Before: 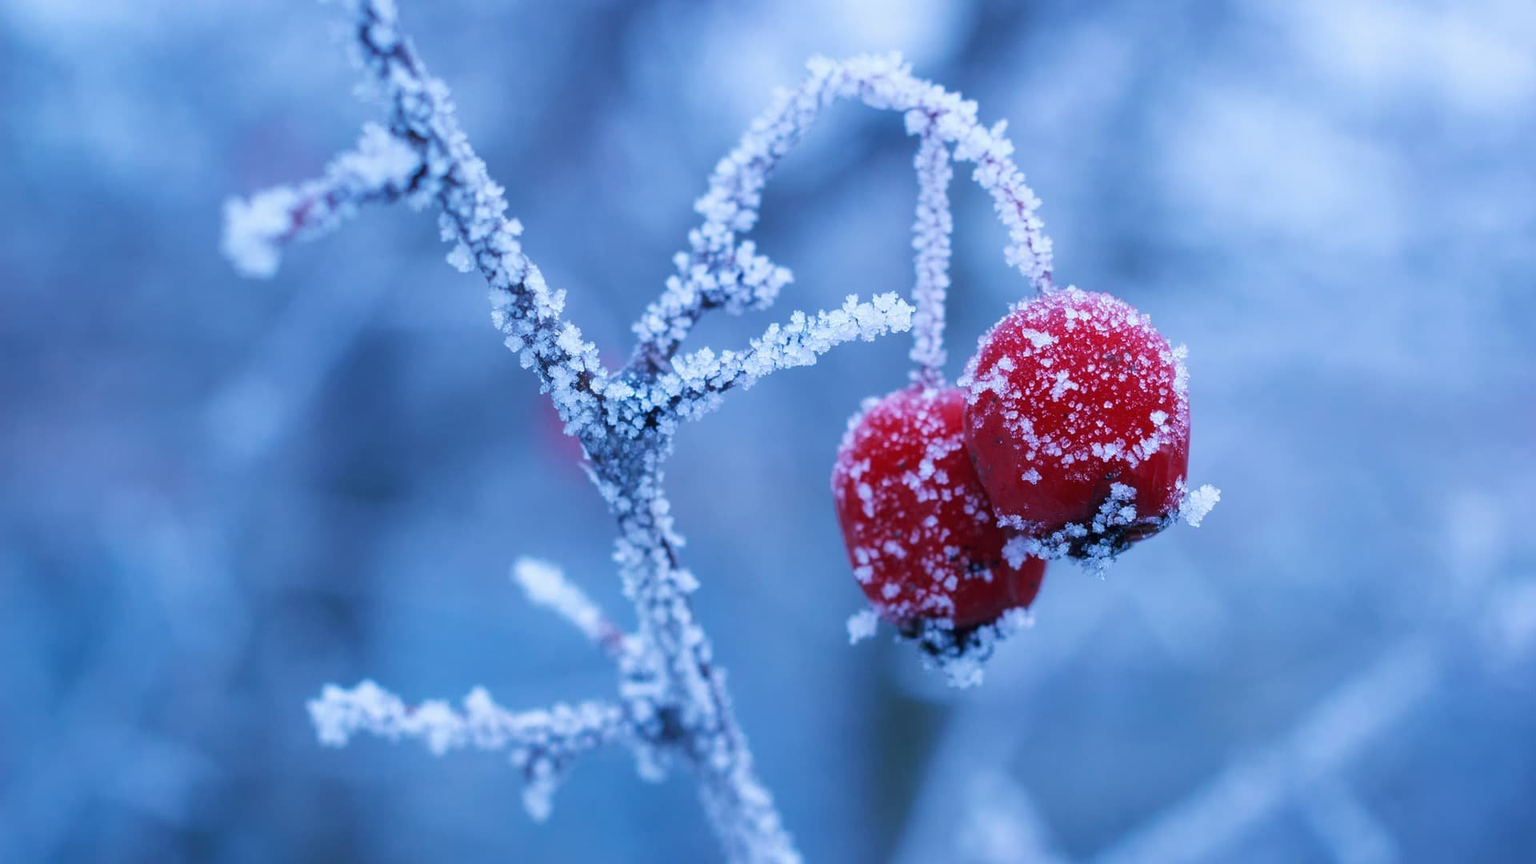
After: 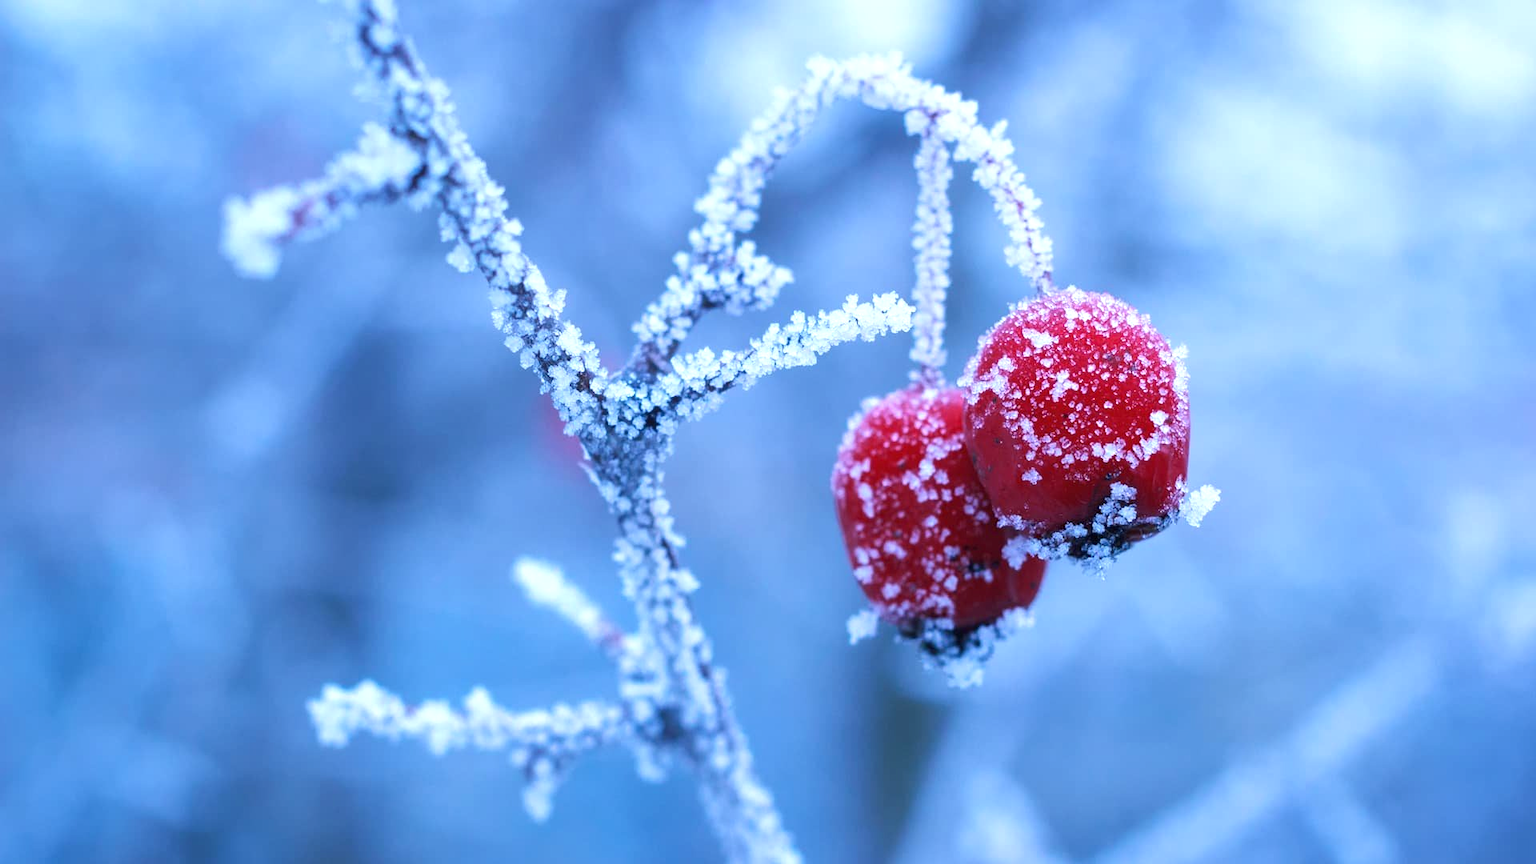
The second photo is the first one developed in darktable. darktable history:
tone equalizer: on, module defaults
exposure: exposure 0.507 EV, compensate highlight preservation false
